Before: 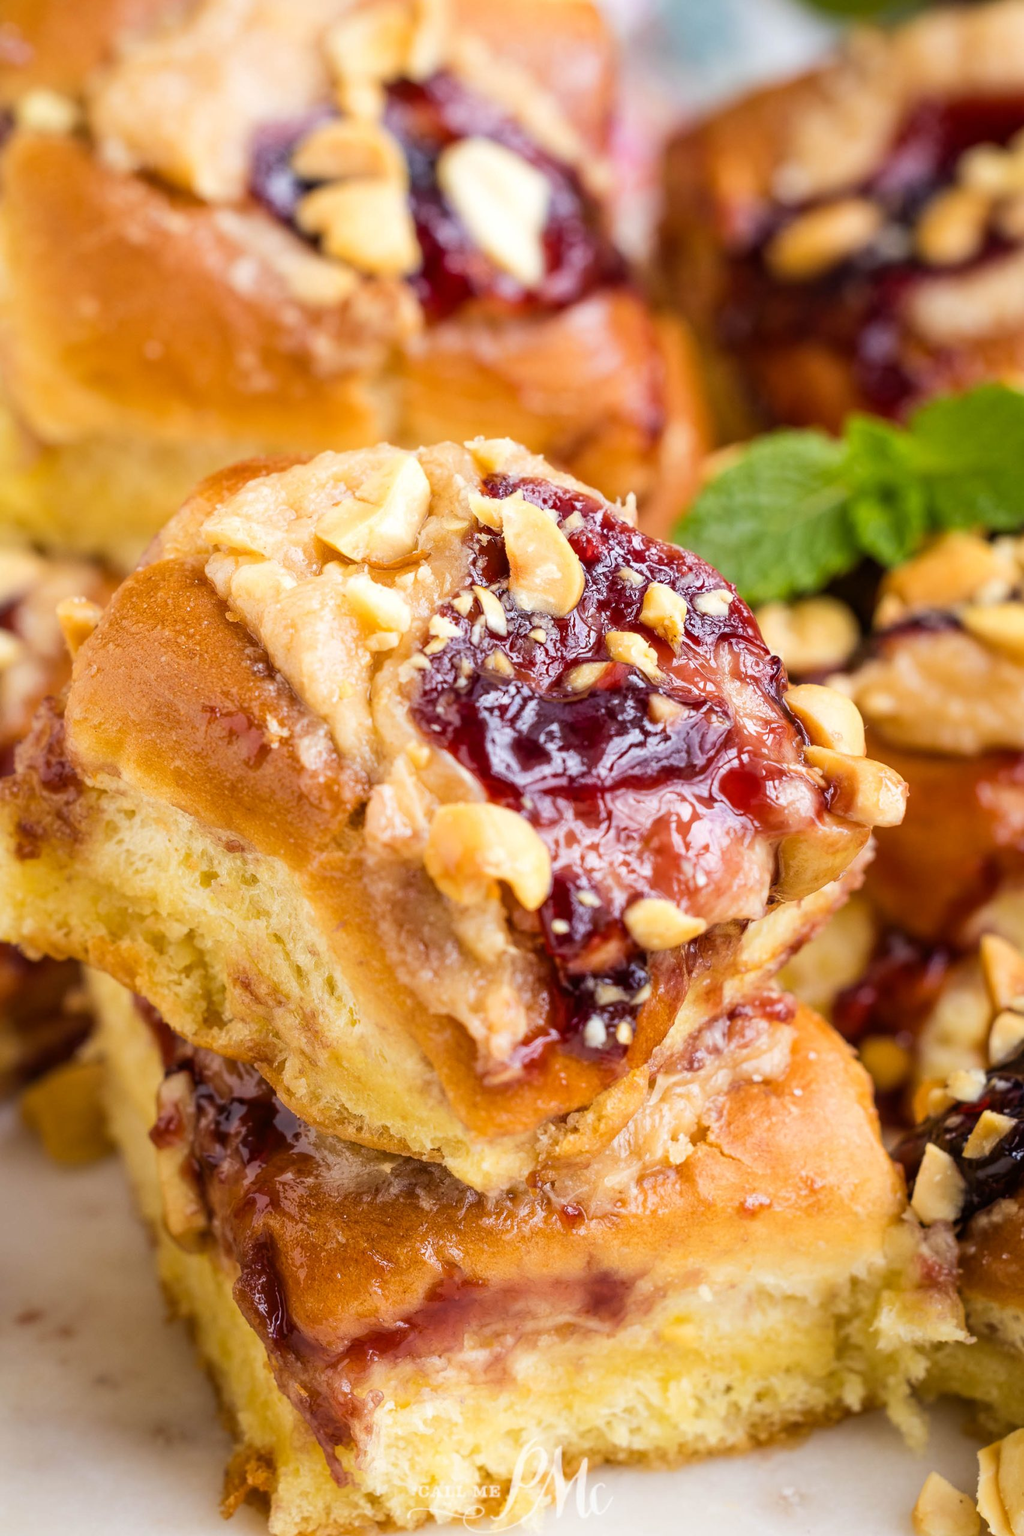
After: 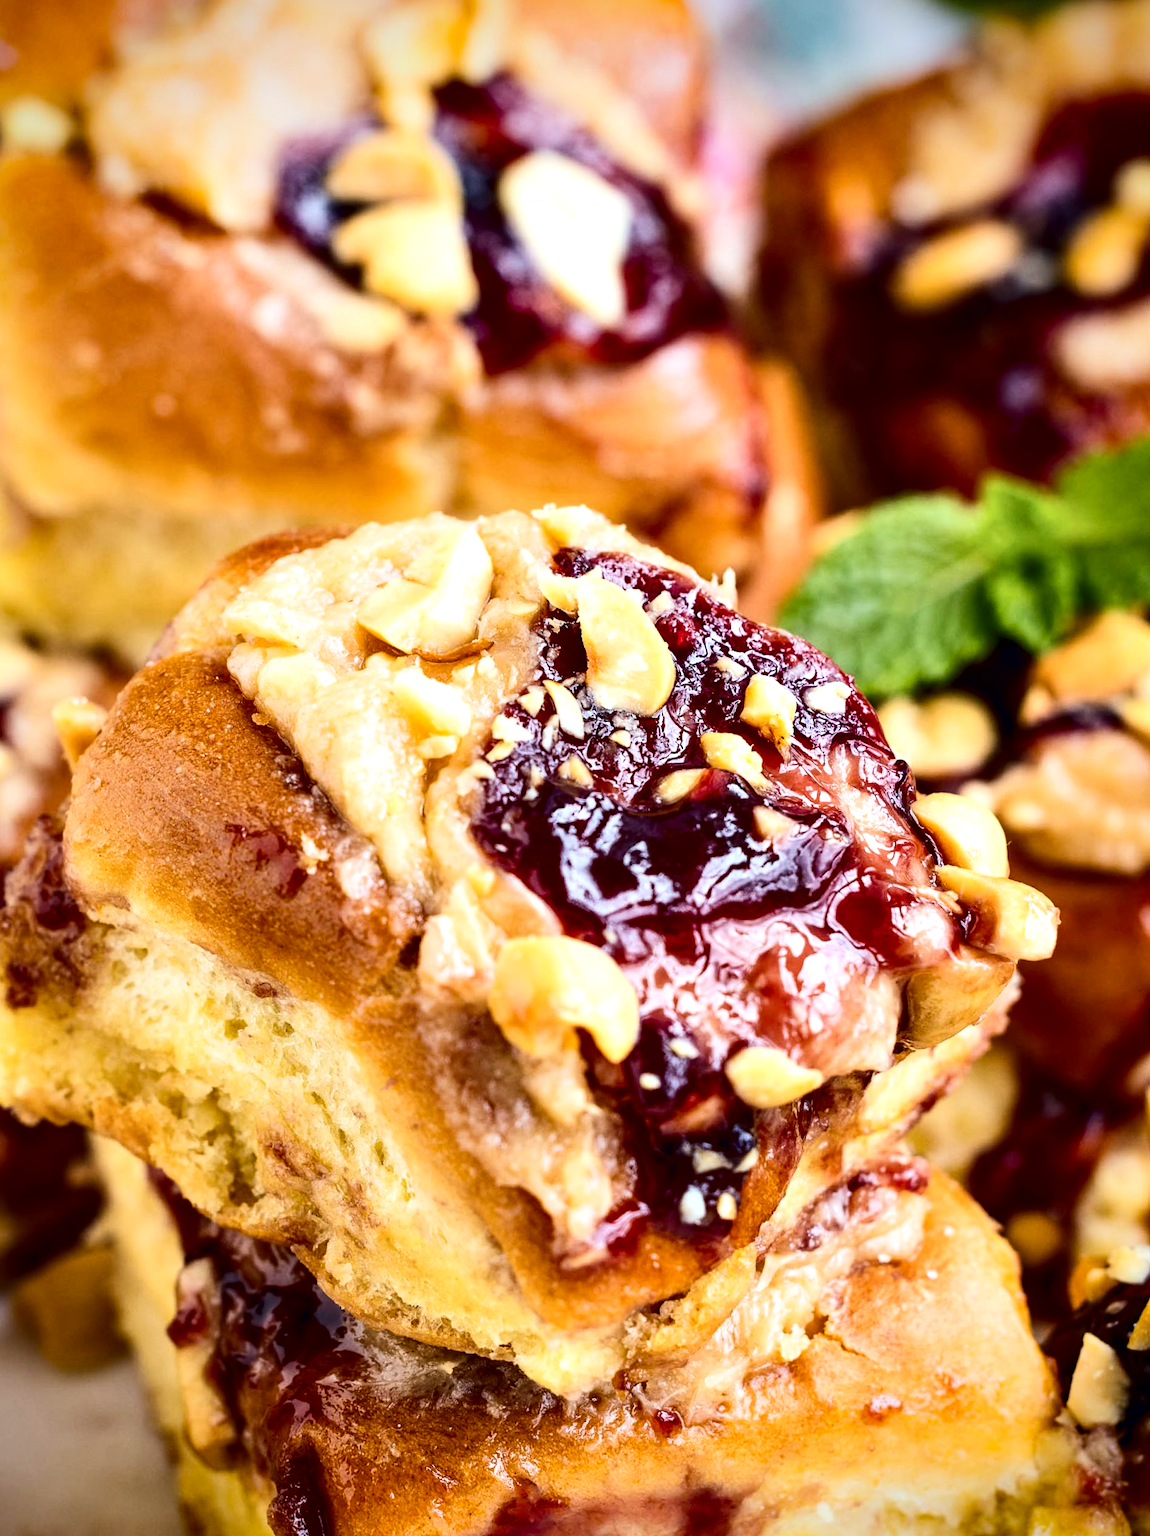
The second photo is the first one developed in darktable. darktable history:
exposure: exposure -0.048 EV, compensate exposure bias true, compensate highlight preservation false
contrast equalizer: octaves 7, y [[0.6 ×6], [0.55 ×6], [0 ×6], [0 ×6], [0 ×6]]
vignetting: fall-off start 79.91%, saturation 0.377, center (-0.077, 0.061), unbound false
contrast brightness saturation: contrast 0.224
crop and rotate: angle 0.493°, left 0.427%, right 3.068%, bottom 14.112%
